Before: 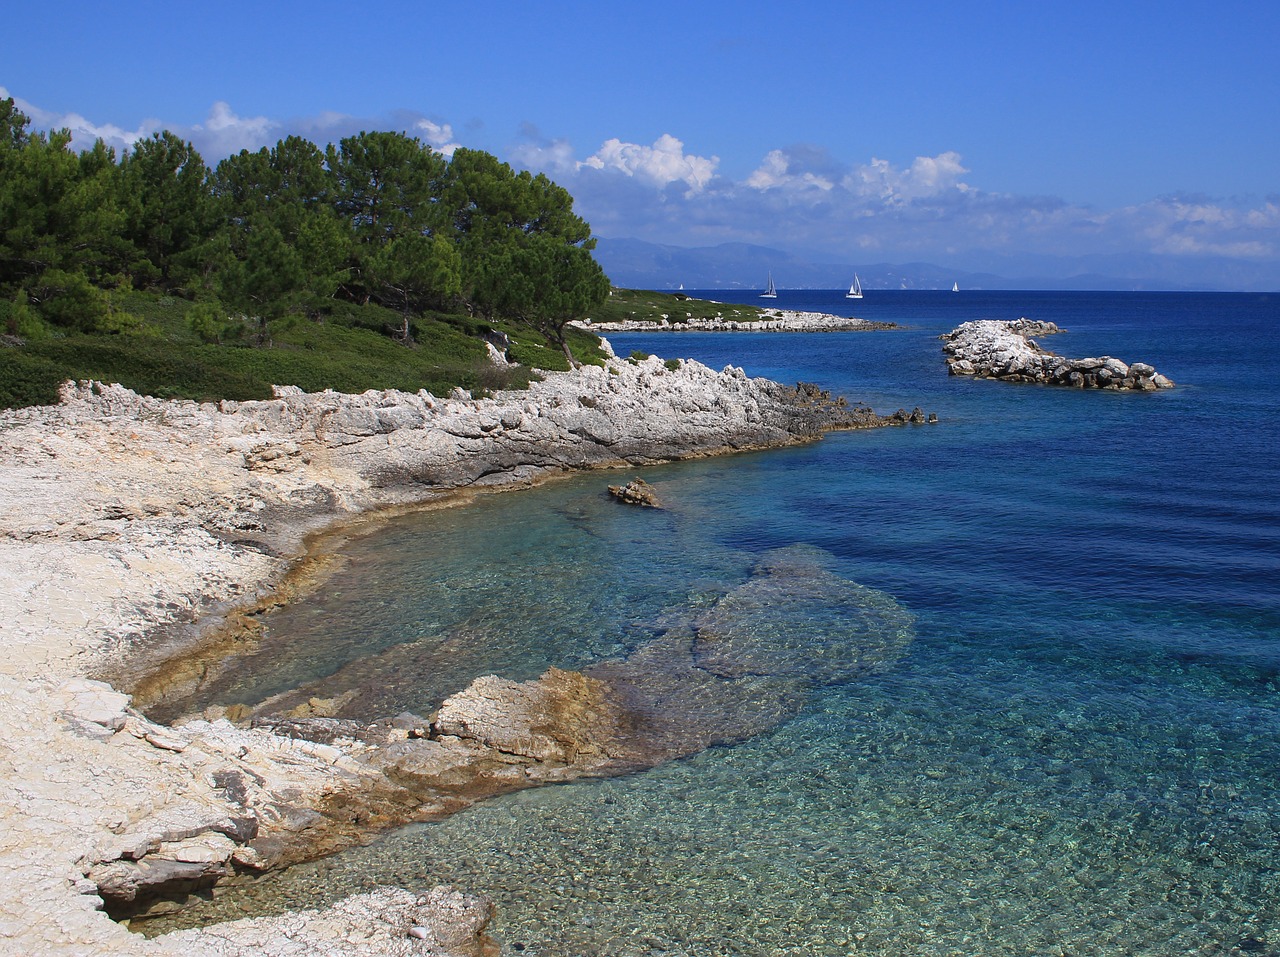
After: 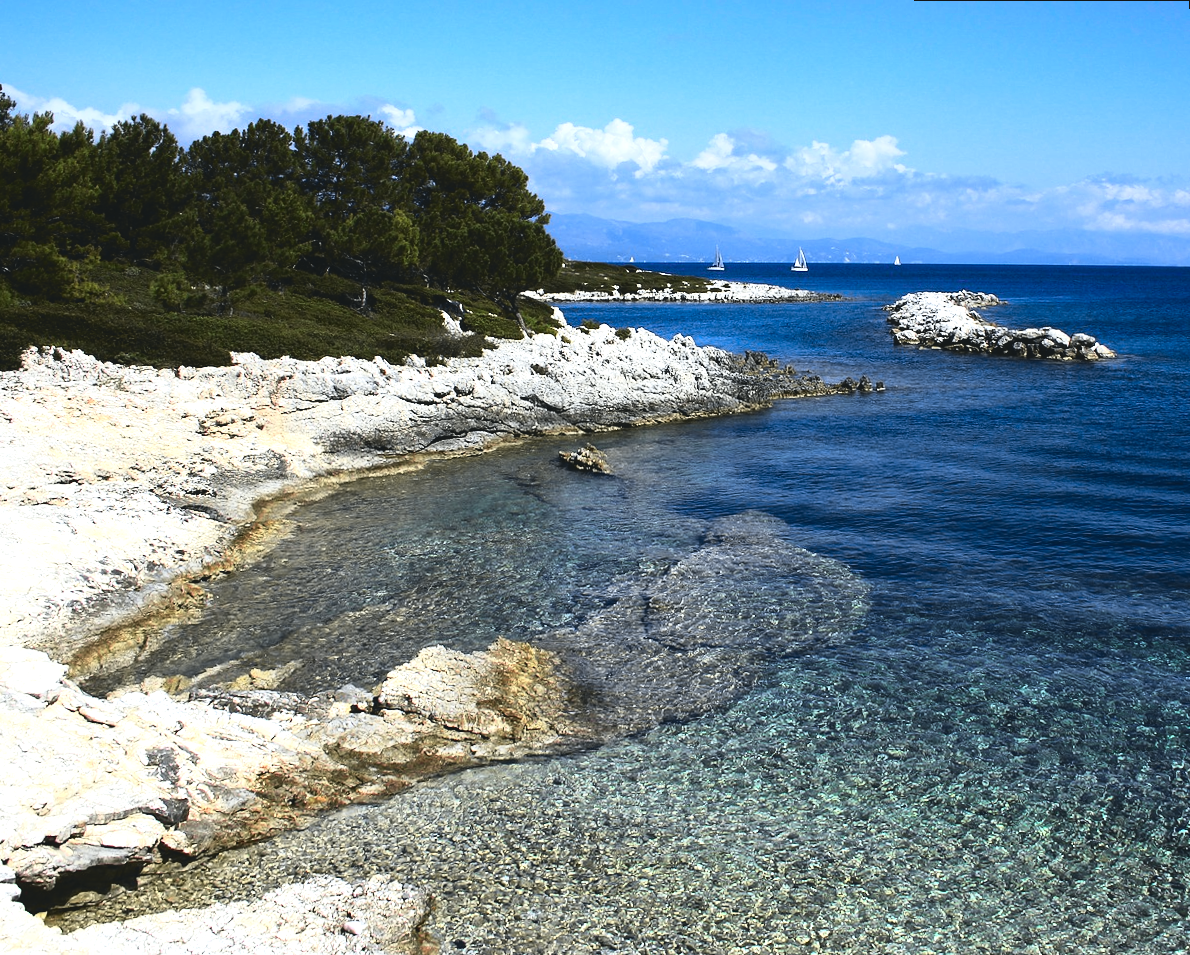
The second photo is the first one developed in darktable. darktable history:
tone equalizer: -8 EV -1.08 EV, -7 EV -1.01 EV, -6 EV -0.867 EV, -5 EV -0.578 EV, -3 EV 0.578 EV, -2 EV 0.867 EV, -1 EV 1.01 EV, +0 EV 1.08 EV, edges refinement/feathering 500, mask exposure compensation -1.57 EV, preserve details no
tone curve: curves: ch0 [(0, 0.074) (0.129, 0.136) (0.285, 0.301) (0.689, 0.764) (0.854, 0.926) (0.987, 0.977)]; ch1 [(0, 0) (0.337, 0.249) (0.434, 0.437) (0.485, 0.491) (0.515, 0.495) (0.566, 0.57) (0.625, 0.625) (0.764, 0.806) (1, 1)]; ch2 [(0, 0) (0.314, 0.301) (0.401, 0.411) (0.505, 0.499) (0.54, 0.54) (0.608, 0.613) (0.706, 0.735) (1, 1)], color space Lab, independent channels, preserve colors none
rotate and perspective: rotation 0.215°, lens shift (vertical) -0.139, crop left 0.069, crop right 0.939, crop top 0.002, crop bottom 0.996
